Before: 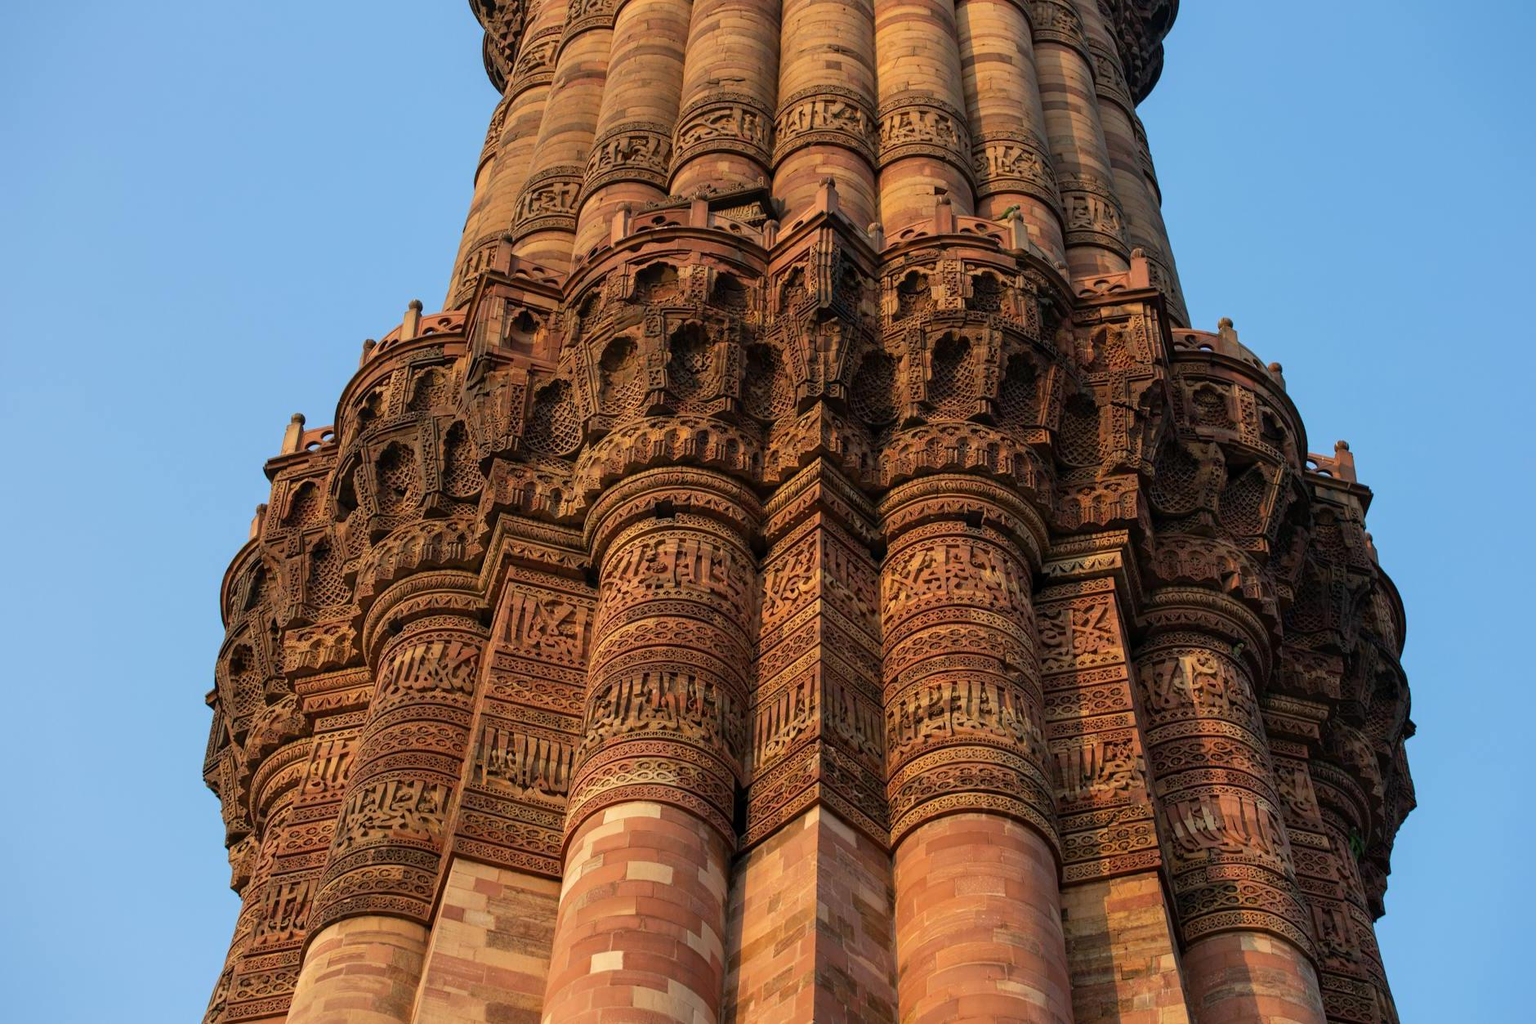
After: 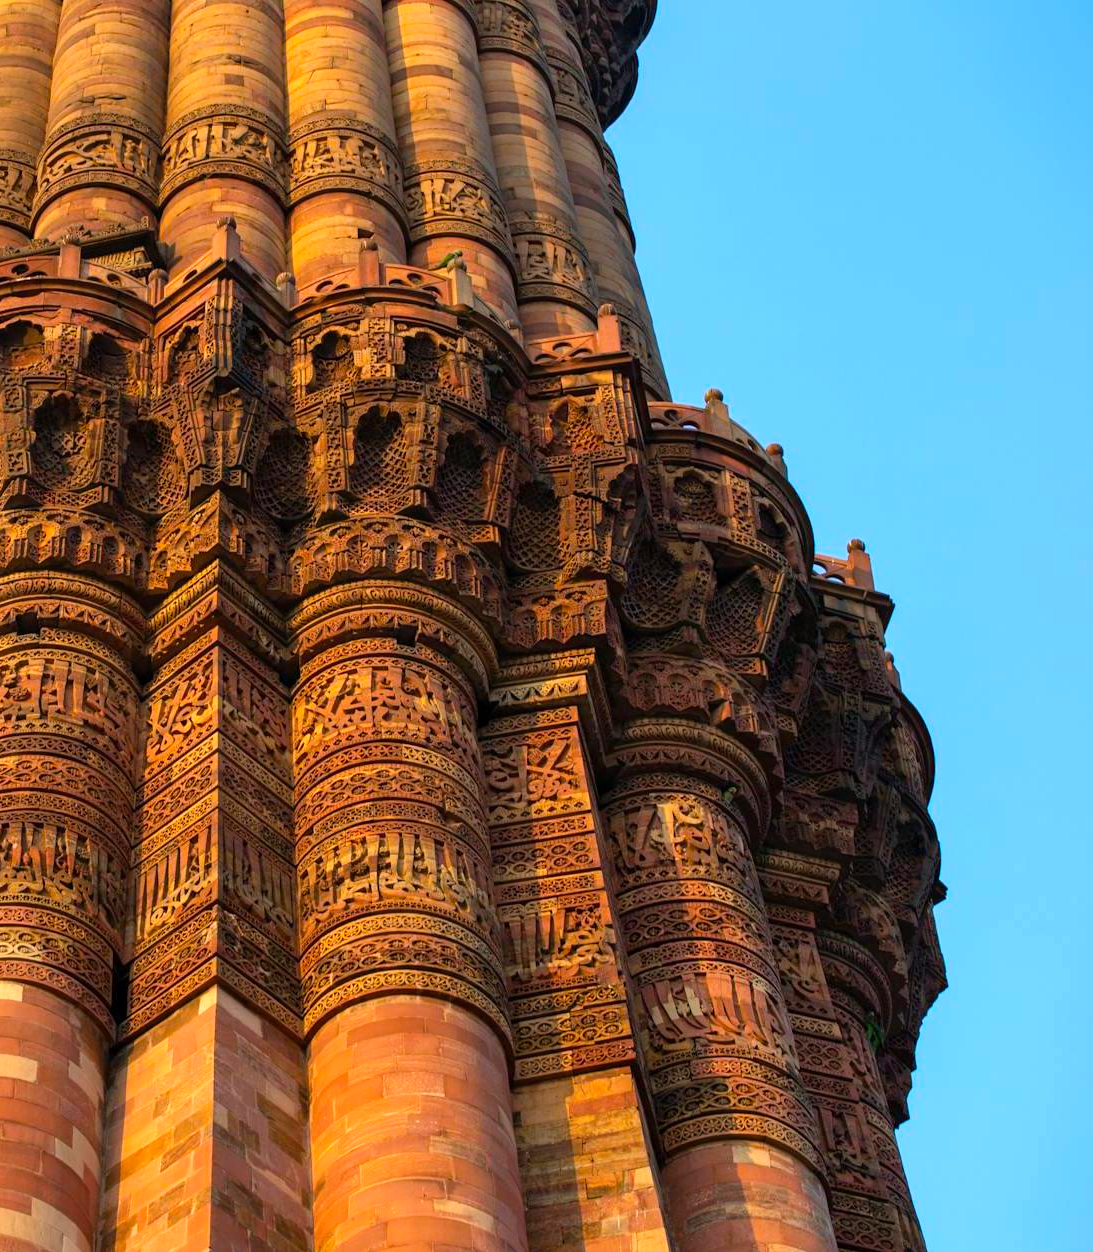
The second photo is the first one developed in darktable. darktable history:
levels: mode automatic, levels [0.062, 0.494, 0.925]
crop: left 41.828%
exposure: exposure 0.293 EV, compensate exposure bias true, compensate highlight preservation false
color balance rgb: power › chroma 0.48%, power › hue 260.21°, perceptual saturation grading › global saturation 19.916%, global vibrance 20%
